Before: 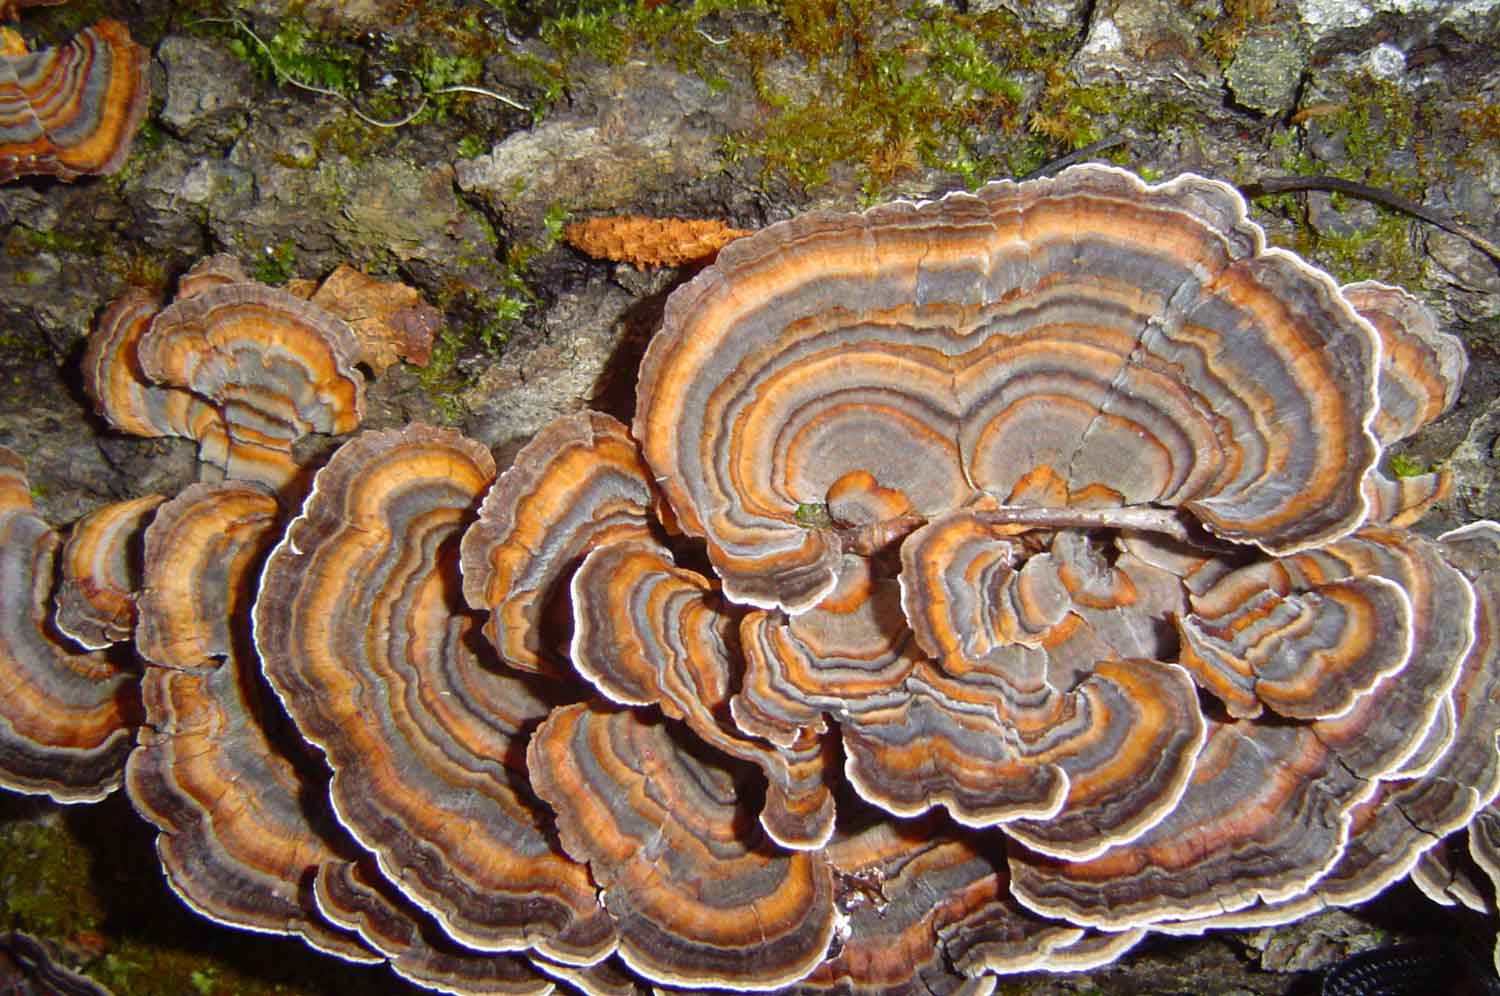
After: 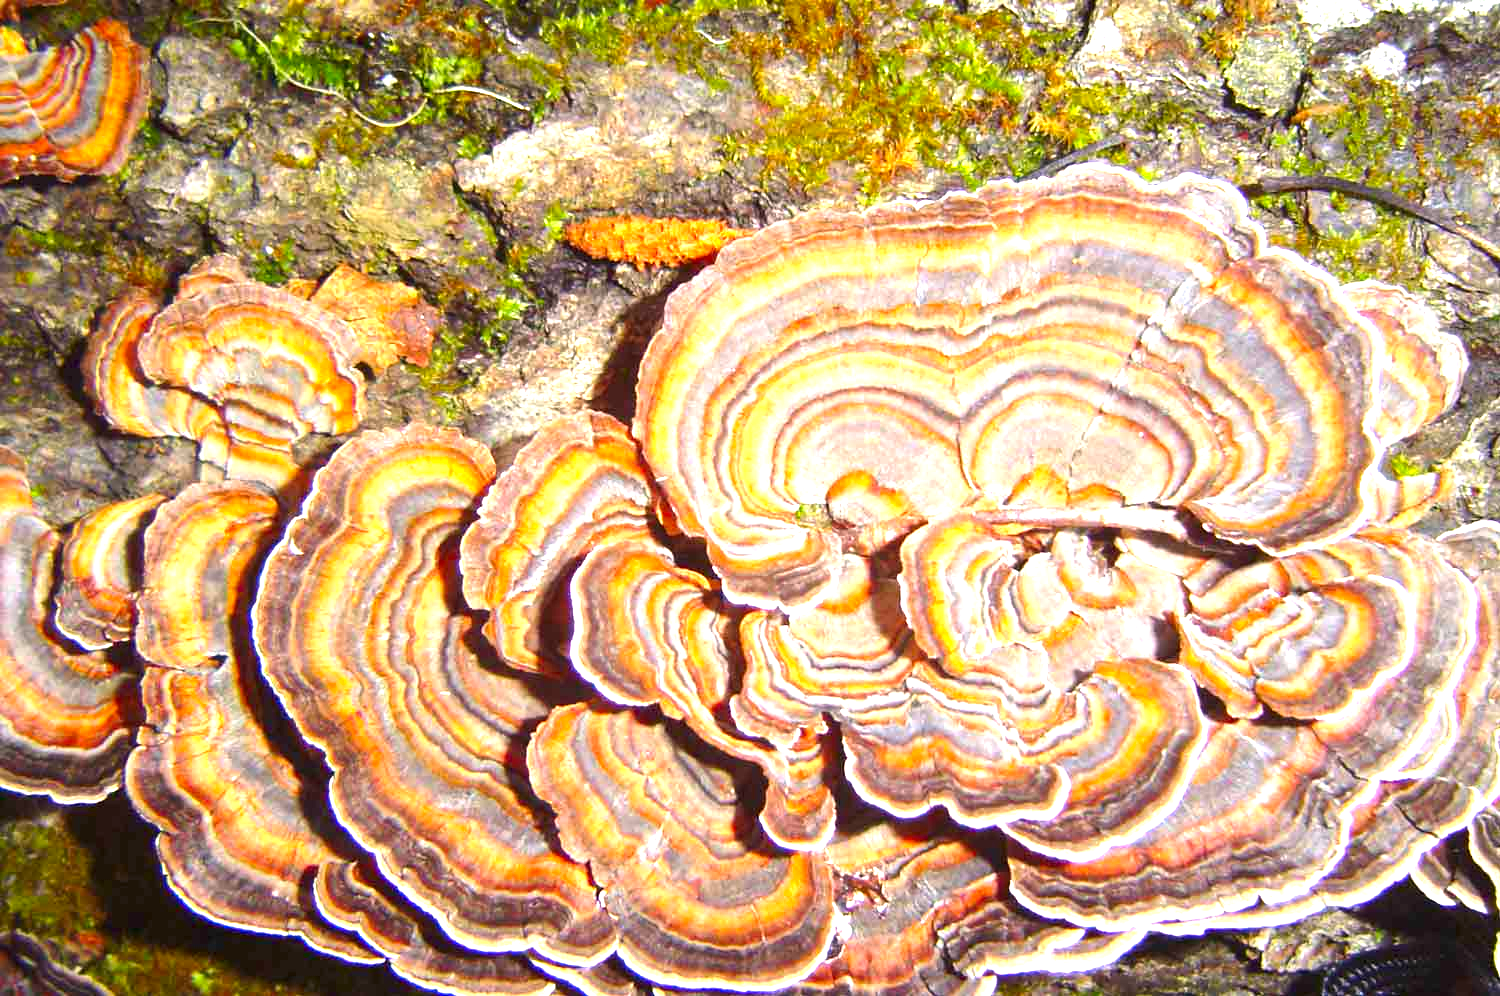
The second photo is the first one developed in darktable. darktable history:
color correction: highlights a* 3.22, highlights b* 1.93, saturation 1.19
exposure: black level correction 0, exposure 1.6 EV, compensate exposure bias true, compensate highlight preservation false
